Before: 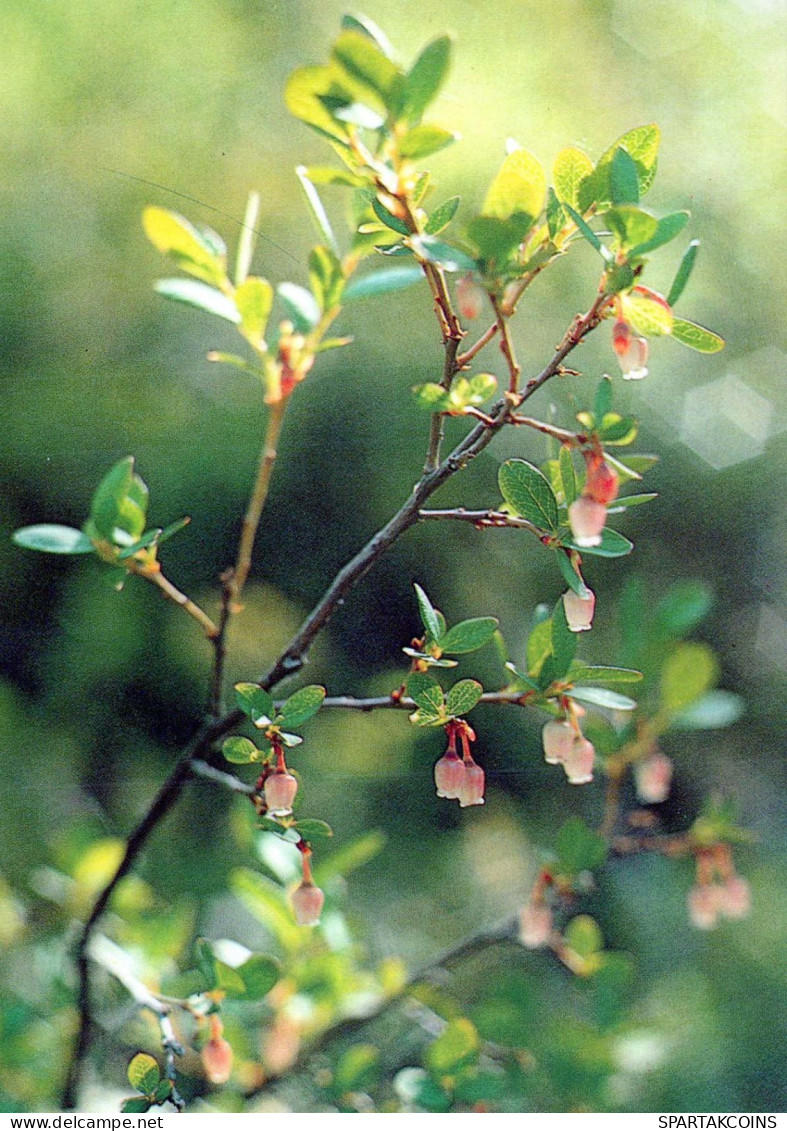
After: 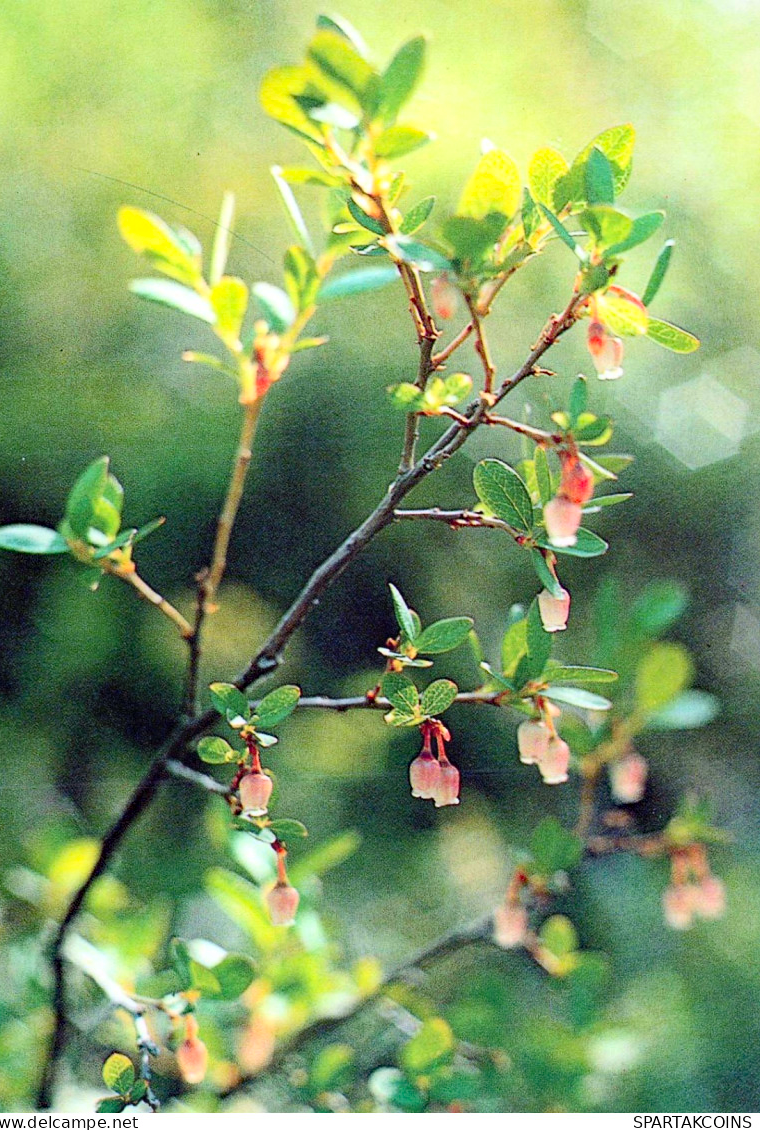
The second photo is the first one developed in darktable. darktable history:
haze removal: compatibility mode true, adaptive false
crop and rotate: left 3.395%
contrast brightness saturation: contrast 0.197, brightness 0.141, saturation 0.136
